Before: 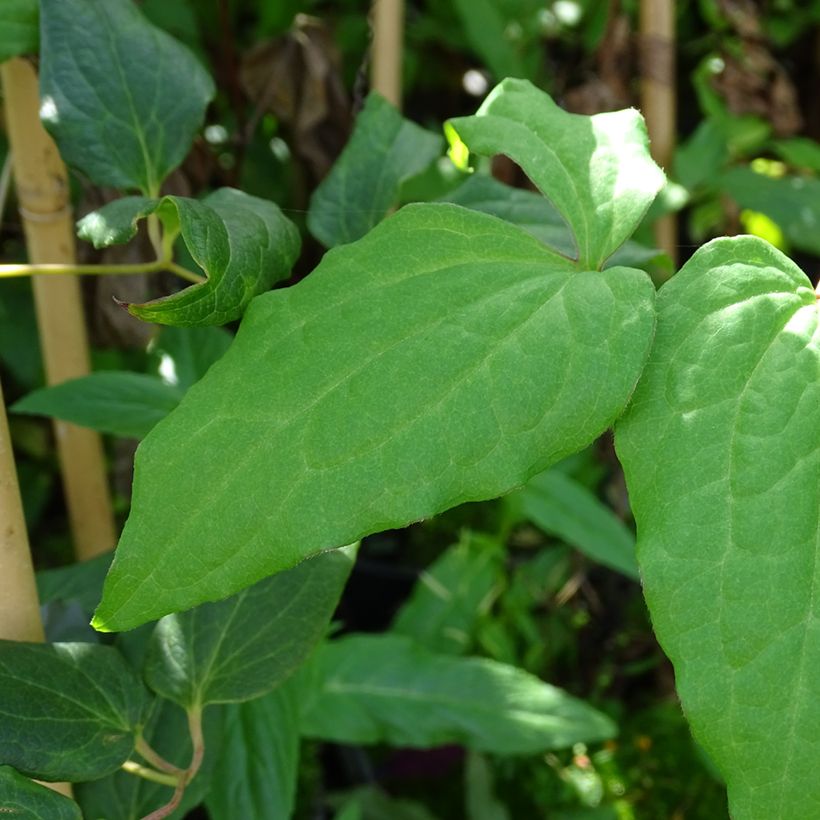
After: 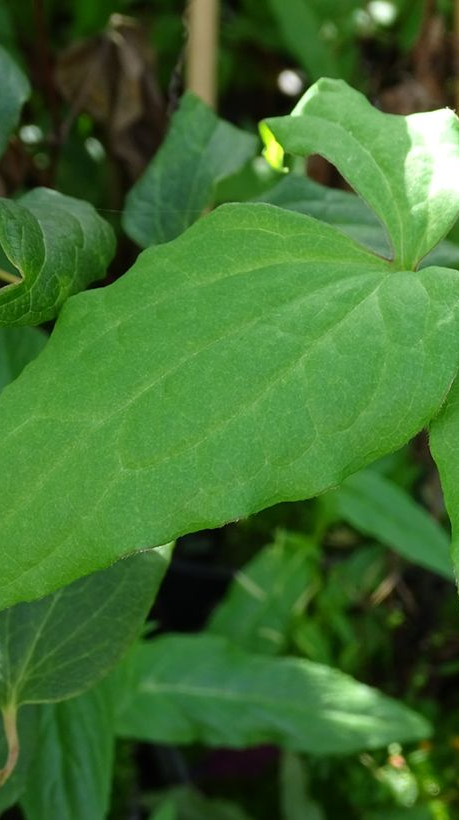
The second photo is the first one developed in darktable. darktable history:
crop and rotate: left 22.658%, right 21.314%
